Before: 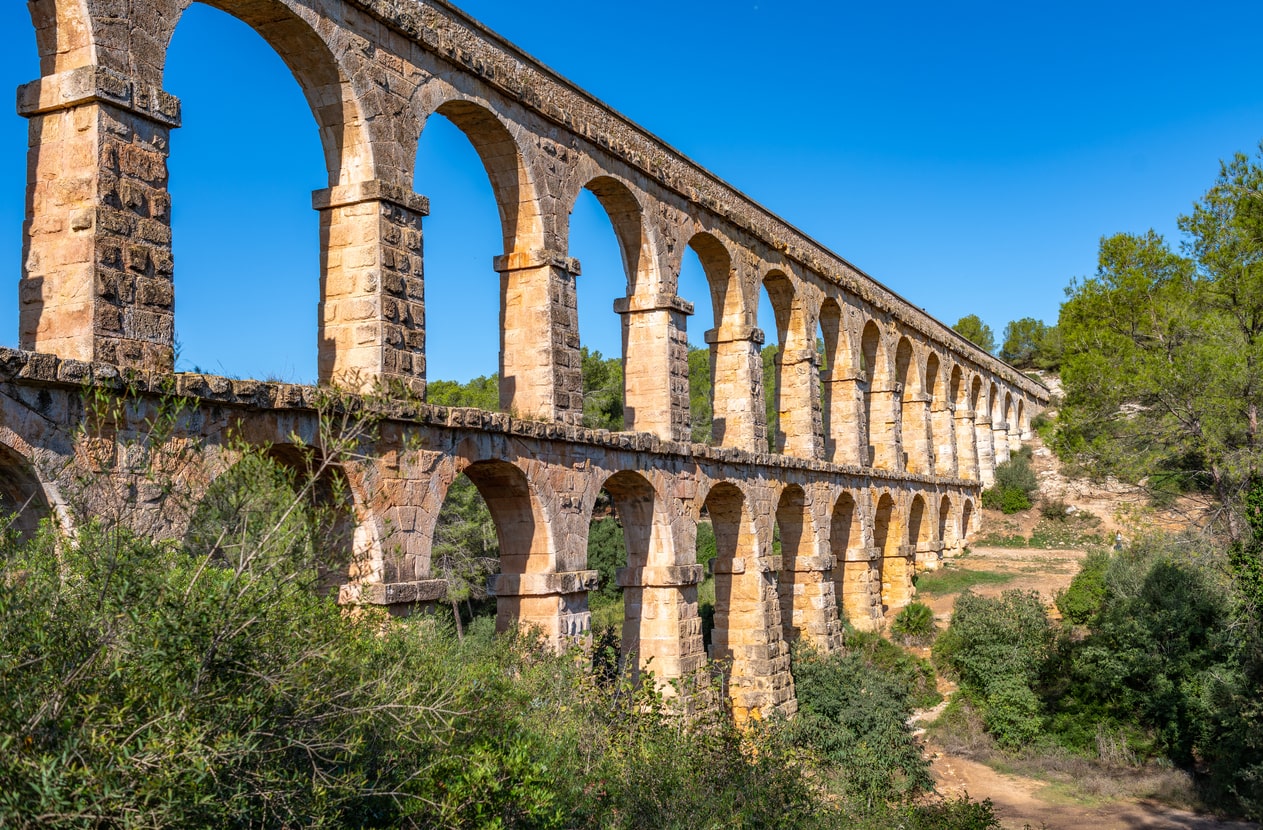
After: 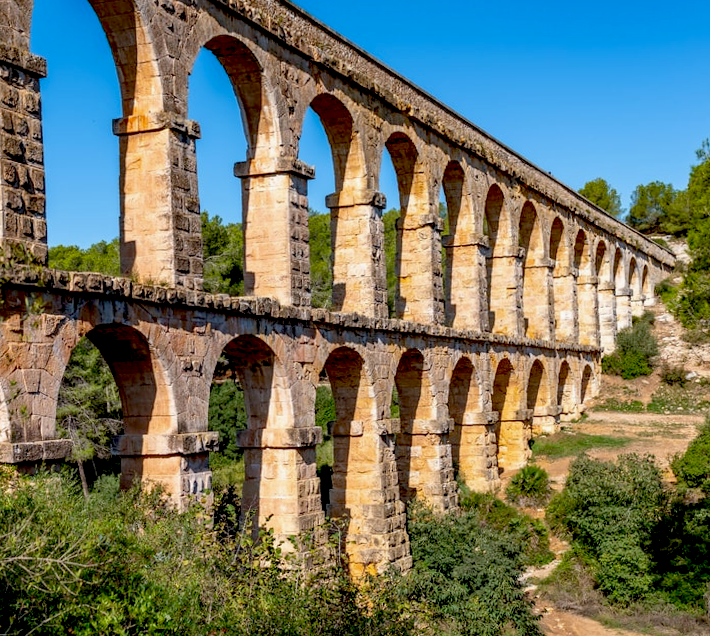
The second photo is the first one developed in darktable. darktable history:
rotate and perspective: rotation 0.074°, lens shift (vertical) 0.096, lens shift (horizontal) -0.041, crop left 0.043, crop right 0.952, crop top 0.024, crop bottom 0.979
exposure: black level correction 0.029, exposure -0.073 EV, compensate highlight preservation false
crop and rotate: left 28.256%, top 17.734%, right 12.656%, bottom 3.573%
